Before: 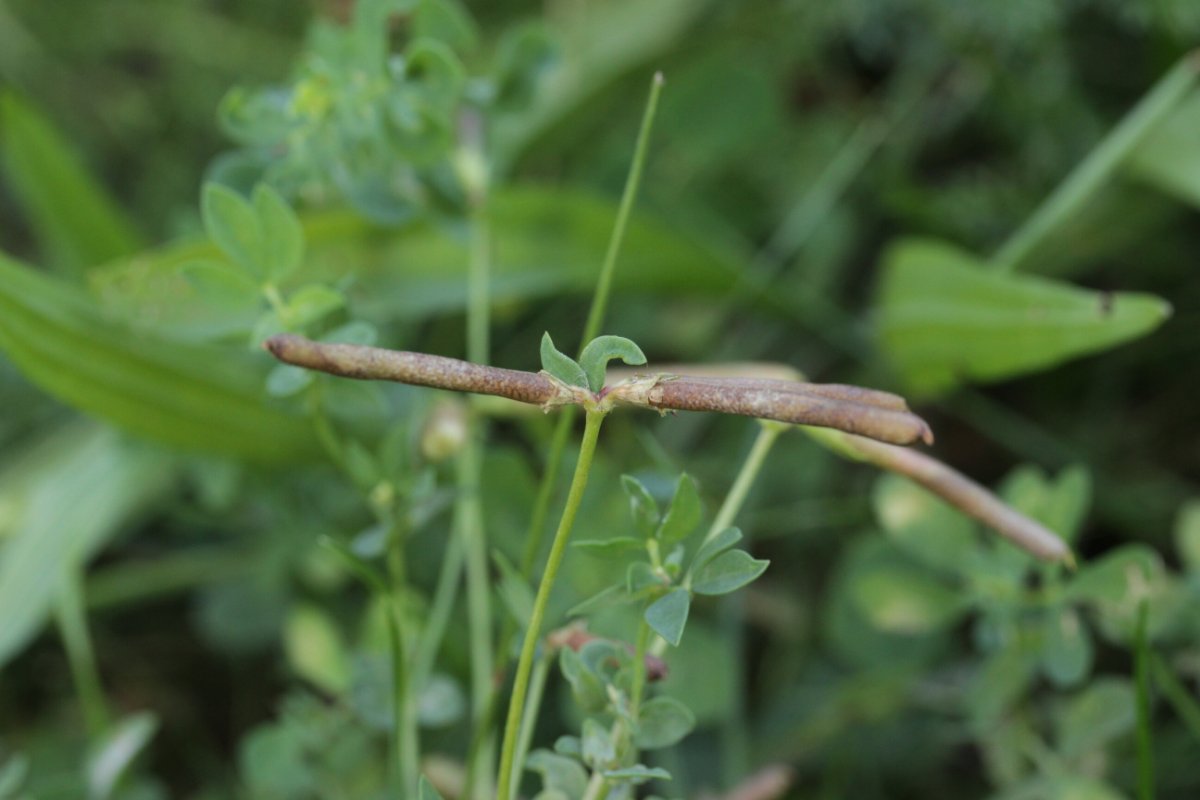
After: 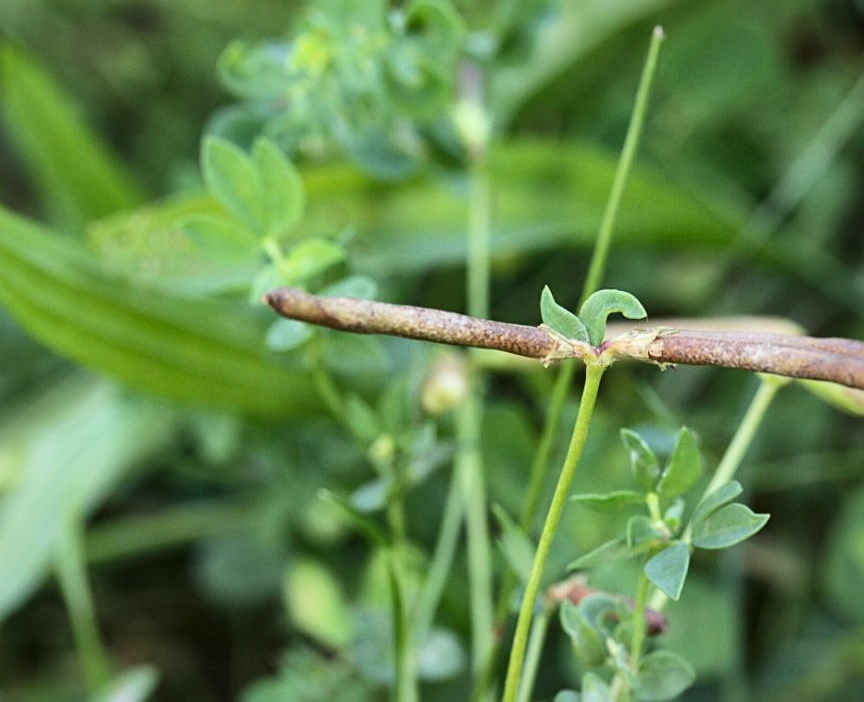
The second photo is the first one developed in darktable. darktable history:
crop: top 5.803%, right 27.864%, bottom 5.804%
local contrast: mode bilateral grid, contrast 20, coarseness 50, detail 159%, midtone range 0.2
sharpen: on, module defaults
rotate and perspective: automatic cropping original format, crop left 0, crop top 0
white balance: red 1.004, blue 1.024
contrast brightness saturation: contrast 0.2, brightness 0.16, saturation 0.22
